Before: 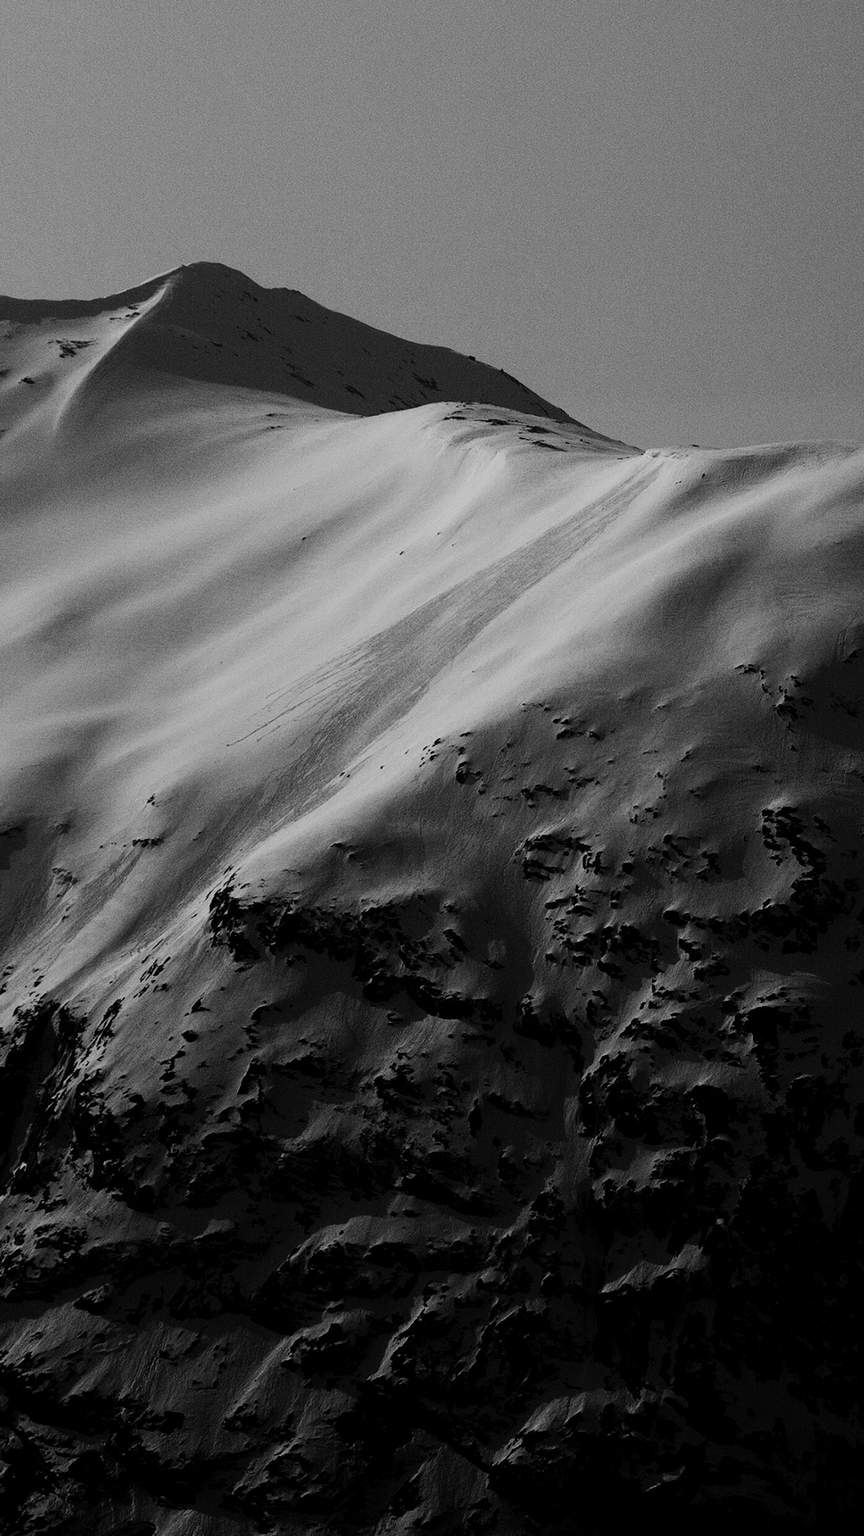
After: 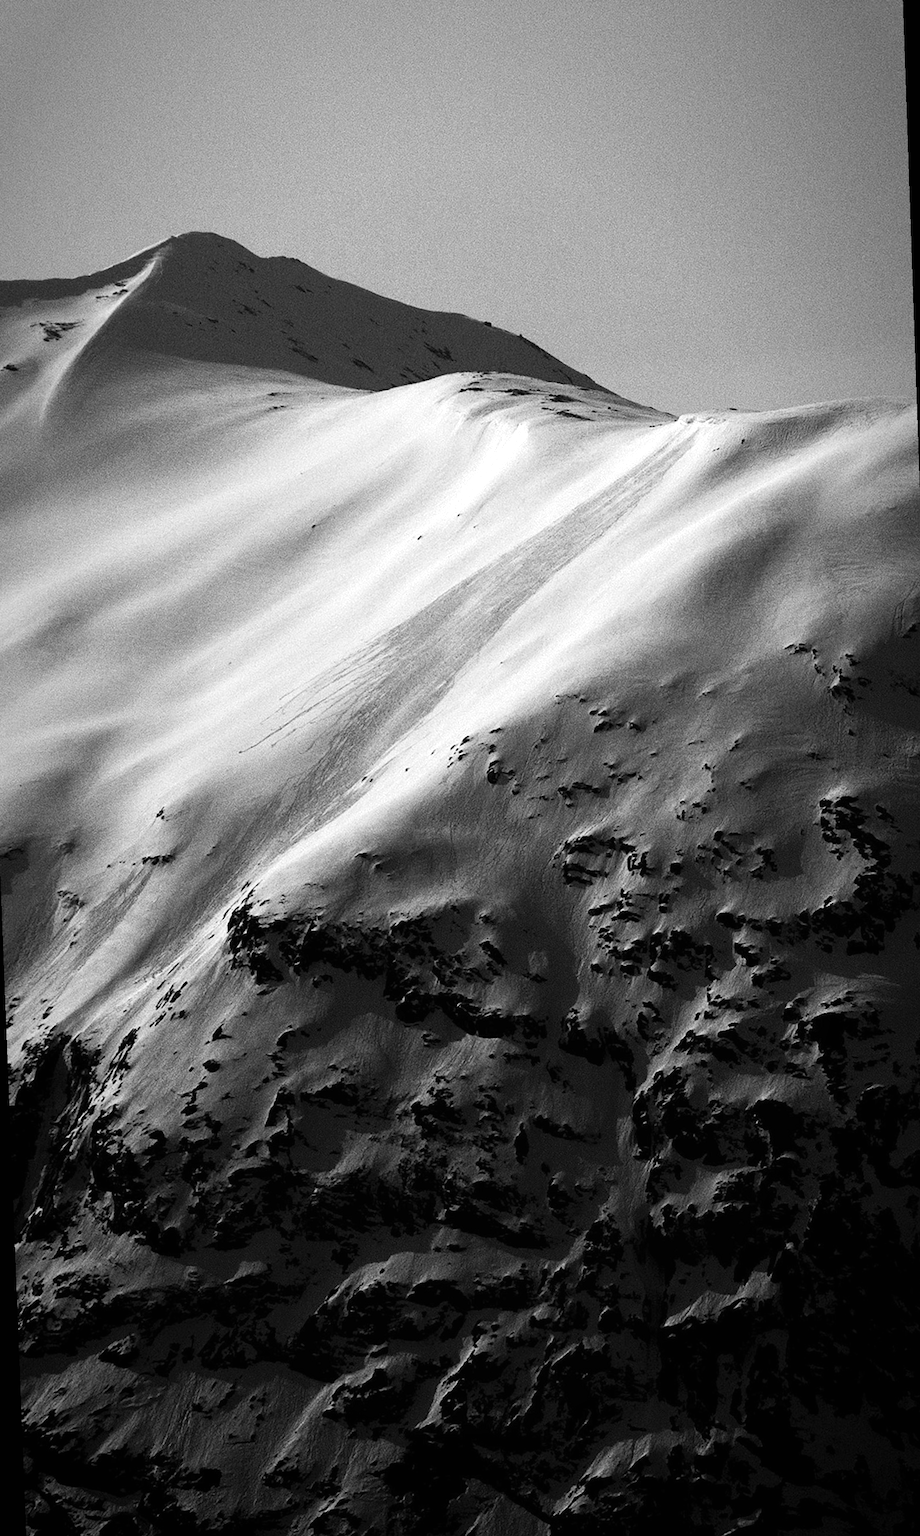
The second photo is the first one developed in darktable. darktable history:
rotate and perspective: rotation -2.12°, lens shift (vertical) 0.009, lens shift (horizontal) -0.008, automatic cropping original format, crop left 0.036, crop right 0.964, crop top 0.05, crop bottom 0.959
color correction: saturation 1.34
exposure: black level correction 0, exposure 1 EV, compensate exposure bias true, compensate highlight preservation false
white balance: red 1, blue 1
vignetting: automatic ratio true
monochrome: on, module defaults
